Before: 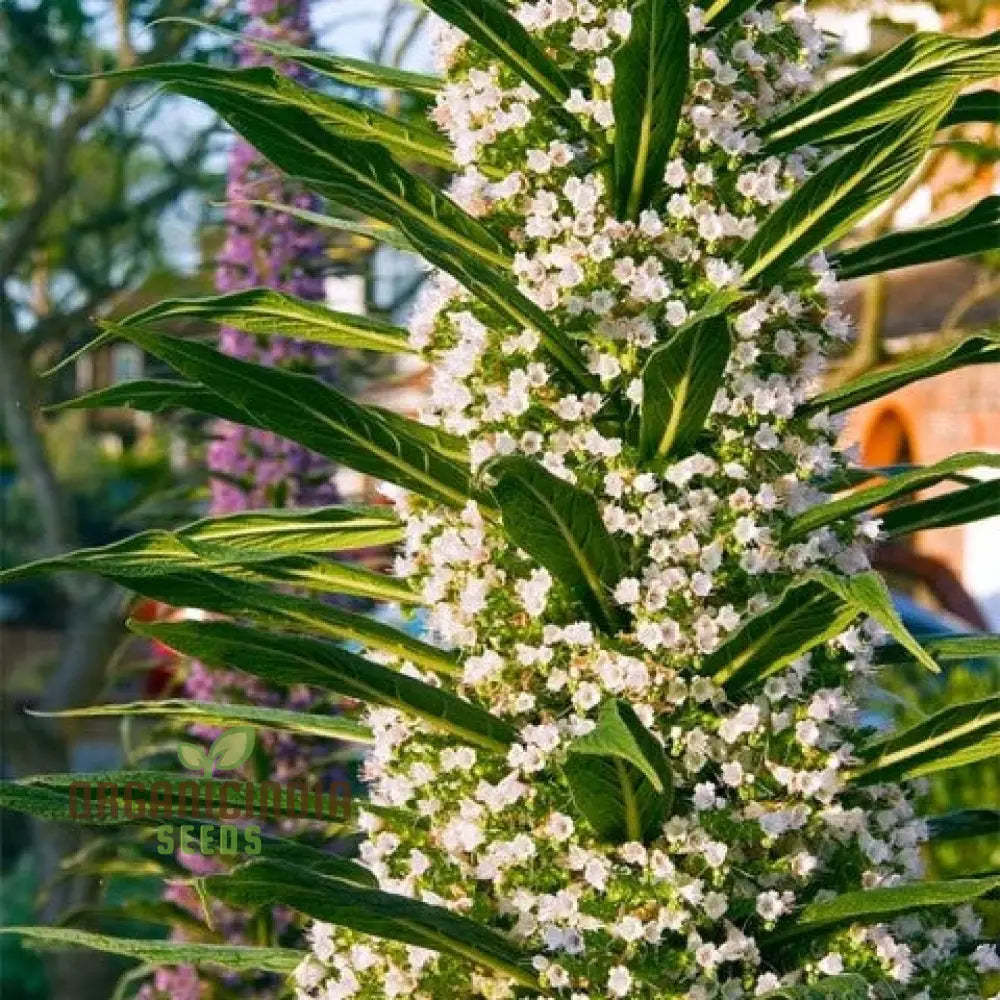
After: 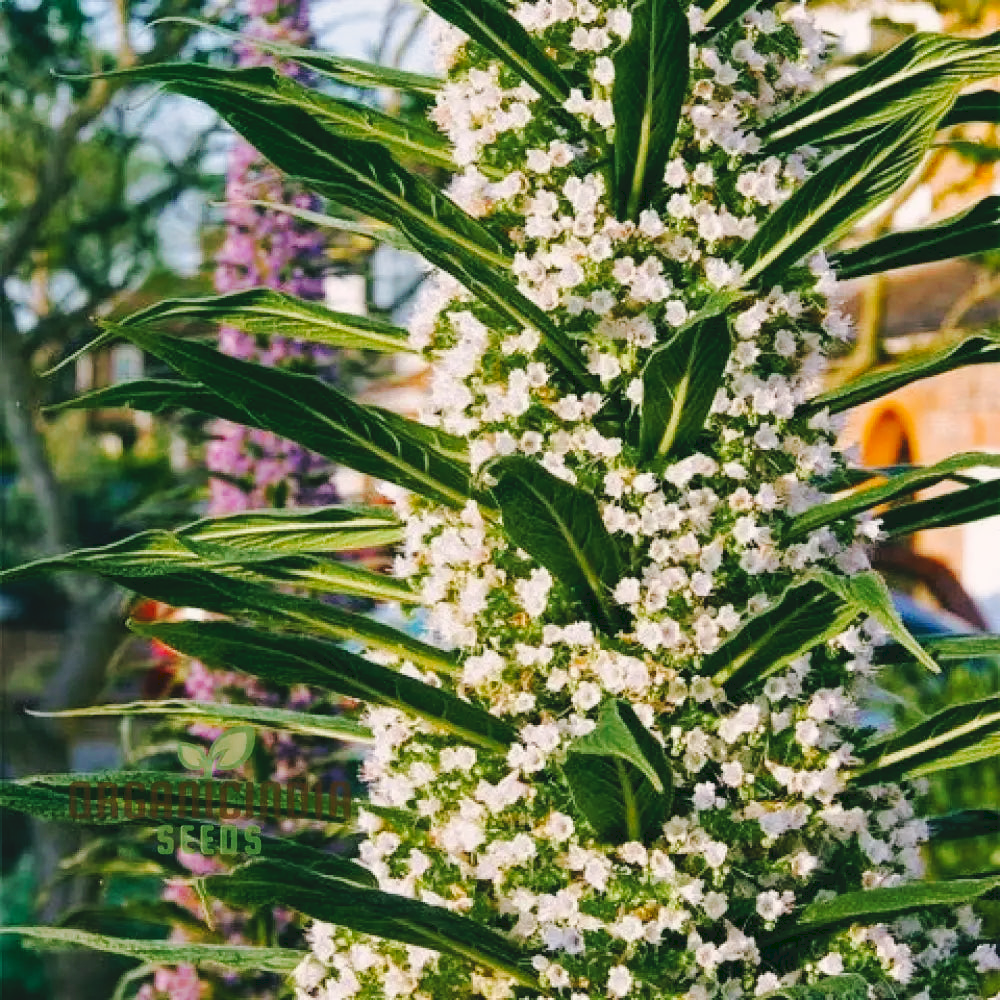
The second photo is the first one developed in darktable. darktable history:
tone curve: curves: ch0 [(0, 0) (0.003, 0.076) (0.011, 0.081) (0.025, 0.084) (0.044, 0.092) (0.069, 0.1) (0.1, 0.117) (0.136, 0.144) (0.177, 0.186) (0.224, 0.237) (0.277, 0.306) (0.335, 0.39) (0.399, 0.494) (0.468, 0.574) (0.543, 0.666) (0.623, 0.722) (0.709, 0.79) (0.801, 0.855) (0.898, 0.926) (1, 1)], preserve colors none
color look up table: target L [96.16, 91.66, 88.54, 82.46, 68.8, 59.36, 53.57, 55.19, 41.74, 57.71, 30.26, 30.03, 6.835, 200.37, 80.67, 77.72, 72.47, 71.58, 68.31, 65.96, 53.31, 49.31, 48.08, 45.85, 30.91, 30.85, 22.99, 17.86, 87.9, 74.1, 65.96, 66.04, 56.78, 51.36, 45.89, 42.46, 43.58, 36.22, 13.37, 2.116, 95.34, 87.5, 80.51, 77.34, 67.84, 58.93, 50.61, 37.16, 40.48], target a [-2.143, -20.55, -22.9, -40.26, -52.48, -30.27, -51.28, -20.8, -33.97, -46.97, -26.53, -10.37, -21.72, 0, 8.289, -0.141, 28.23, 38.34, 6.685, 41.62, 20.72, 68.96, 40.34, 58.77, 6.011, 43.89, 39.4, 27.48, 17.89, 51.39, 61.1, 73.2, 78.12, 51.36, 71.23, 38.59, 64.23, 17.51, 22.17, -3.72, -0.495, -54.61, -34.61, -33.41, -7.847, -25.62, -3.955, -11.38, -22.48], target b [13.35, 46.25, 5.262, 28.46, 21.62, 44.92, 34.45, 25.86, 26.94, 9.785, 21.15, 34.01, 10.96, 0, 40.93, 76.67, 72.25, 16.05, 10.19, 47.44, 30.77, 58.55, 50.55, 31.85, 3.647, 52.26, 5.141, 30.09, -15.34, -36.77, -6.942, -51.55, -33.19, -36.81, -6.863, -13.85, -55.65, -66.44, -41.33, -16.04, 0.42, -13.27, -25.56, -0.102, -22.73, -33.37, -46.32, -19.62, -3.631], num patches 49
